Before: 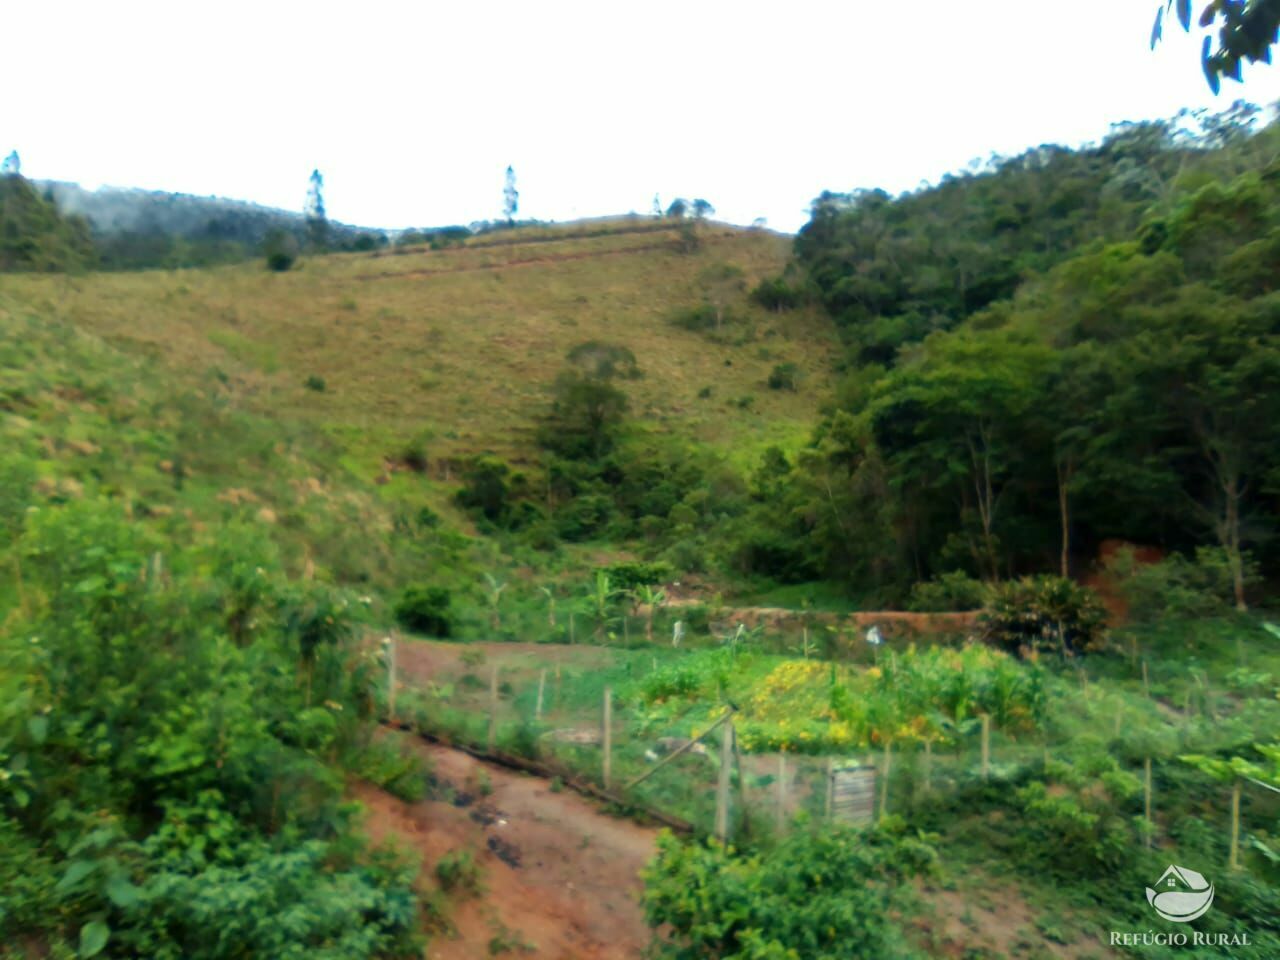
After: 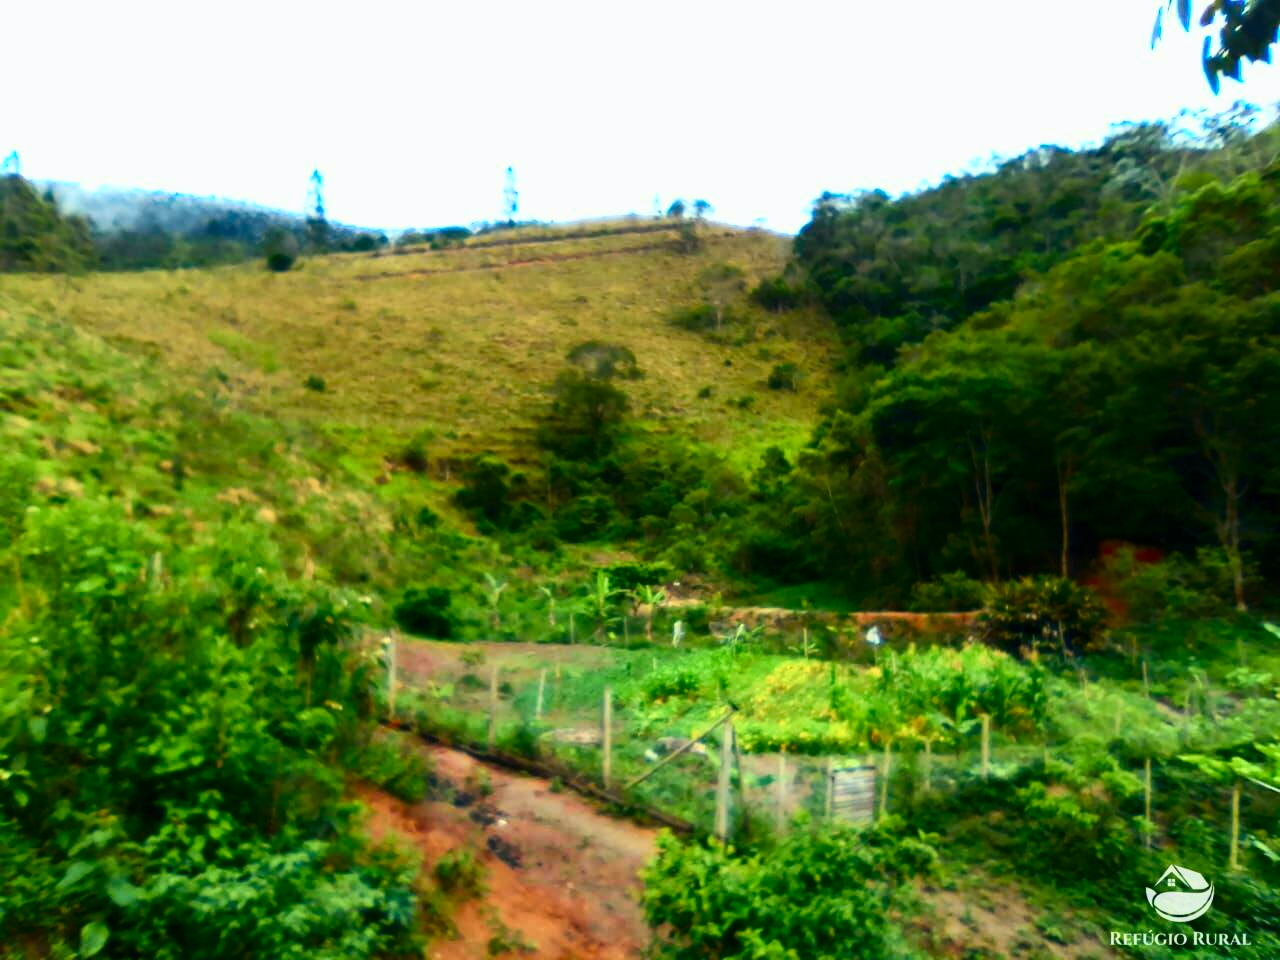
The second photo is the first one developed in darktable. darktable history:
tone curve: curves: ch0 [(0, 0) (0.187, 0.12) (0.384, 0.363) (0.577, 0.681) (0.735, 0.881) (0.864, 0.959) (1, 0.987)]; ch1 [(0, 0) (0.402, 0.36) (0.476, 0.466) (0.501, 0.501) (0.518, 0.514) (0.564, 0.614) (0.614, 0.664) (0.741, 0.829) (1, 1)]; ch2 [(0, 0) (0.429, 0.387) (0.483, 0.481) (0.503, 0.501) (0.522, 0.533) (0.564, 0.605) (0.615, 0.697) (0.702, 0.774) (1, 0.895)], color space Lab, independent channels
